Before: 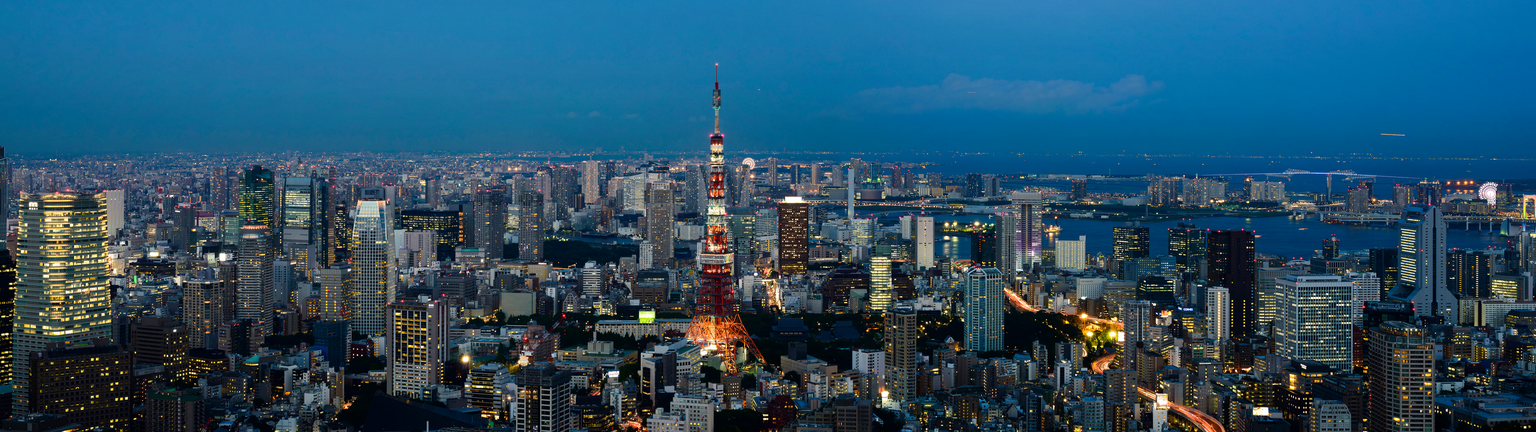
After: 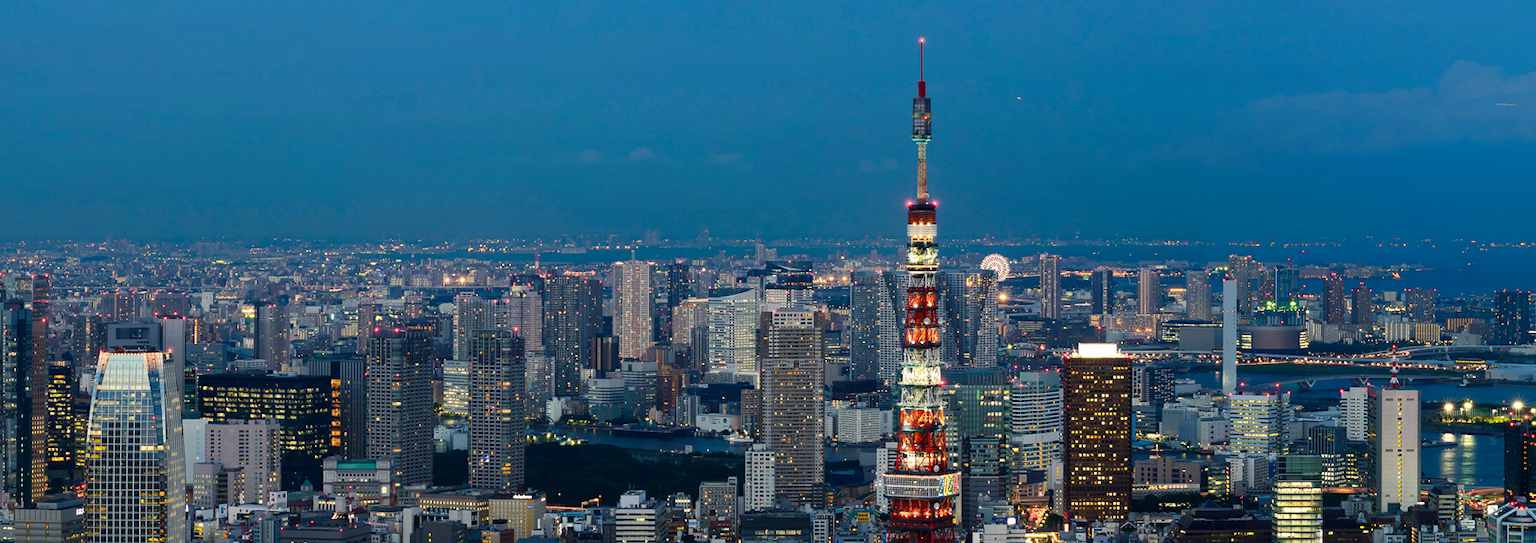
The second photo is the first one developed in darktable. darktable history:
crop: left 20.486%, top 10.839%, right 35.86%, bottom 34.224%
exposure: compensate highlight preservation false
